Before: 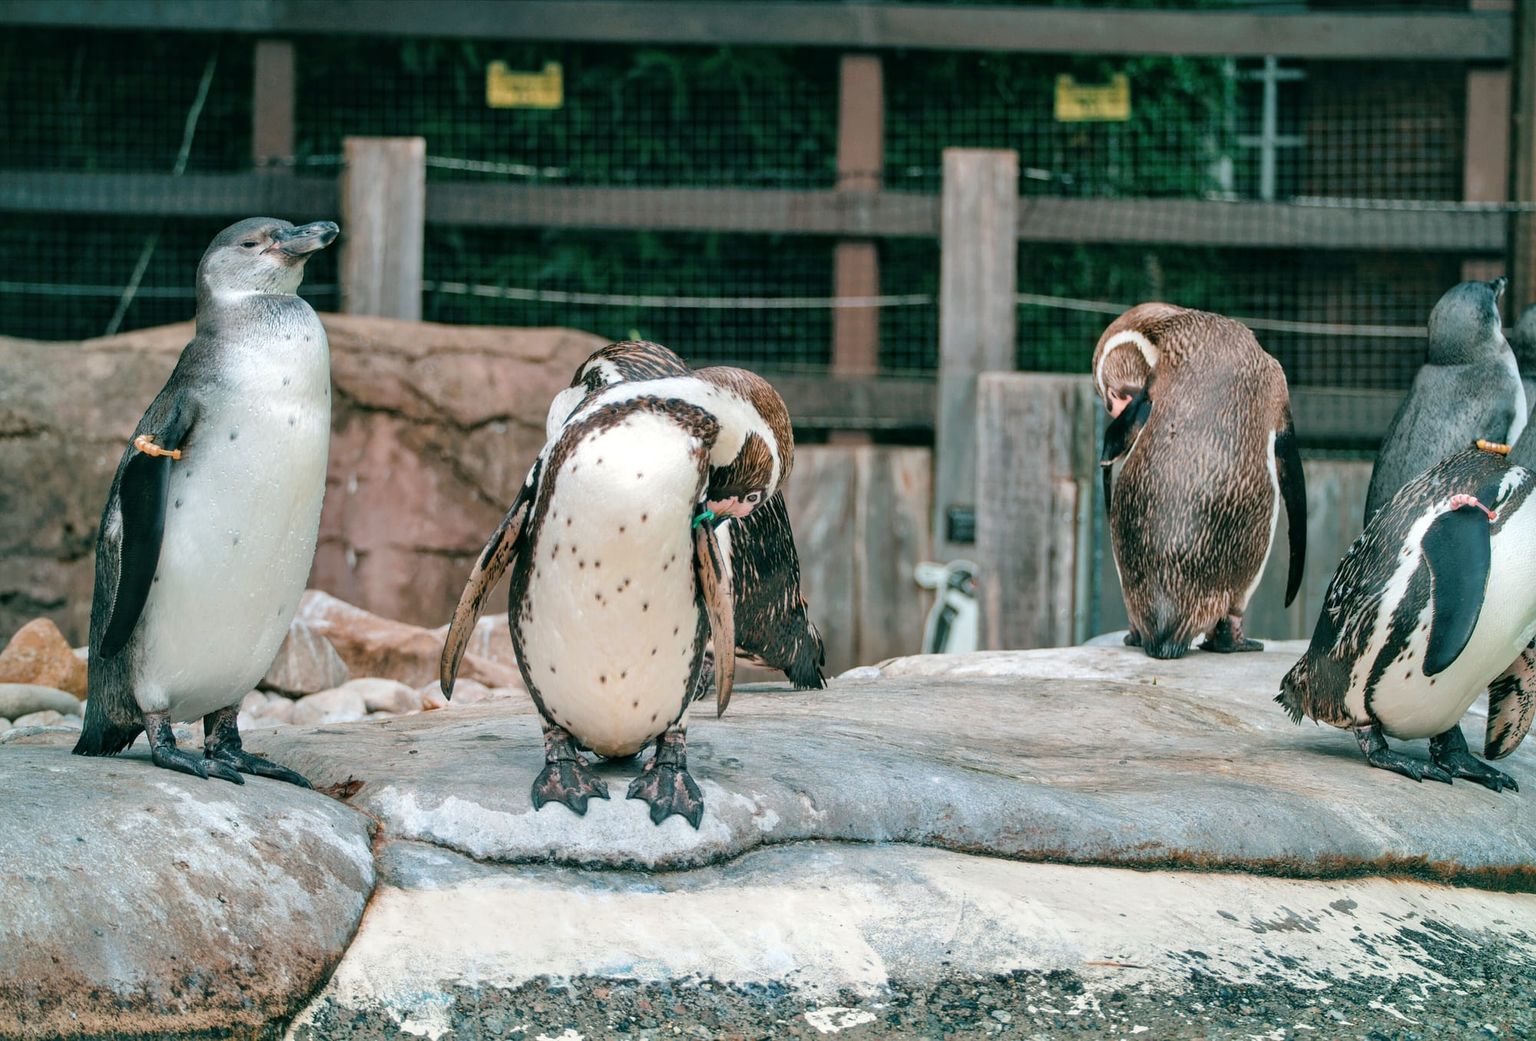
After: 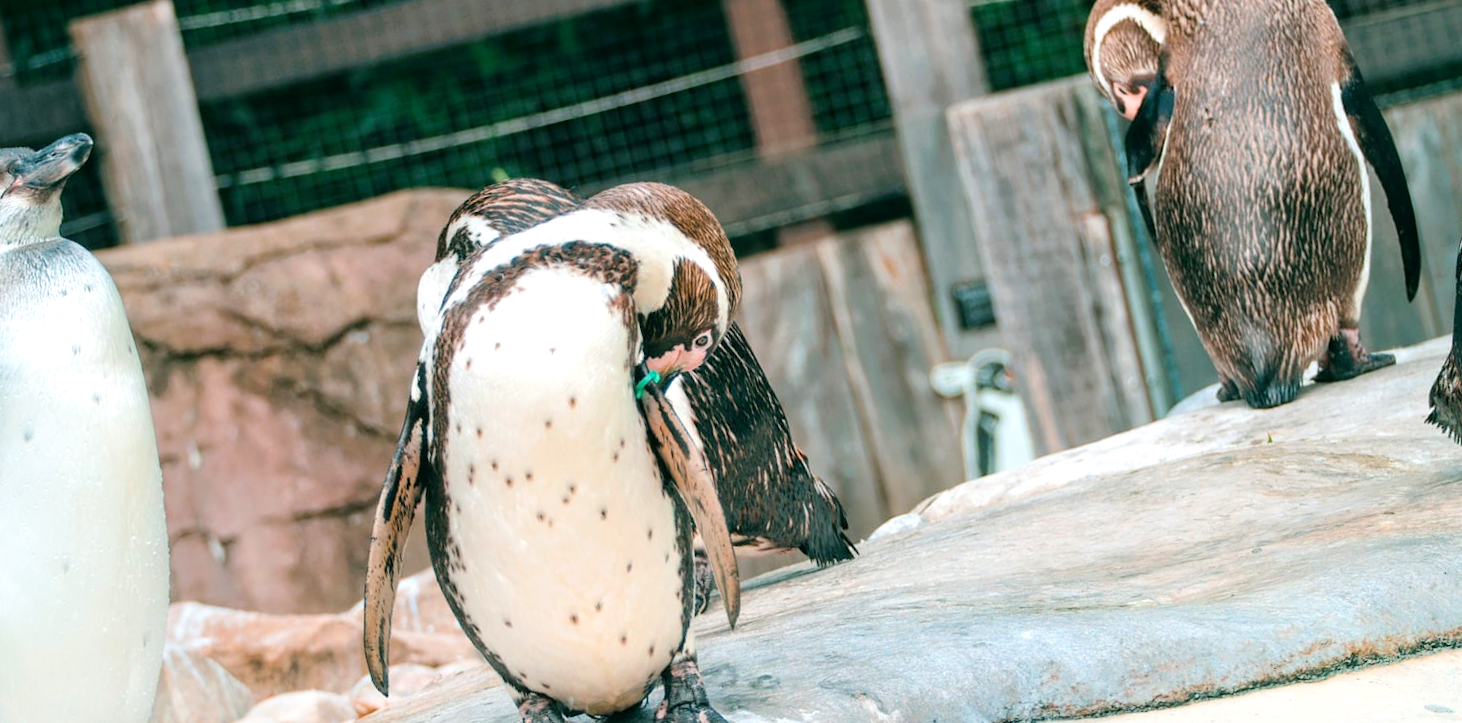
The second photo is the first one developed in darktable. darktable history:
contrast brightness saturation: saturation 0.1
crop and rotate: left 10.071%, top 10.071%, right 10.02%, bottom 10.02%
shadows and highlights: shadows -40.15, highlights 62.88, soften with gaussian
rotate and perspective: rotation -14.8°, crop left 0.1, crop right 0.903, crop top 0.25, crop bottom 0.748
exposure: exposure 0.375 EV, compensate highlight preservation false
